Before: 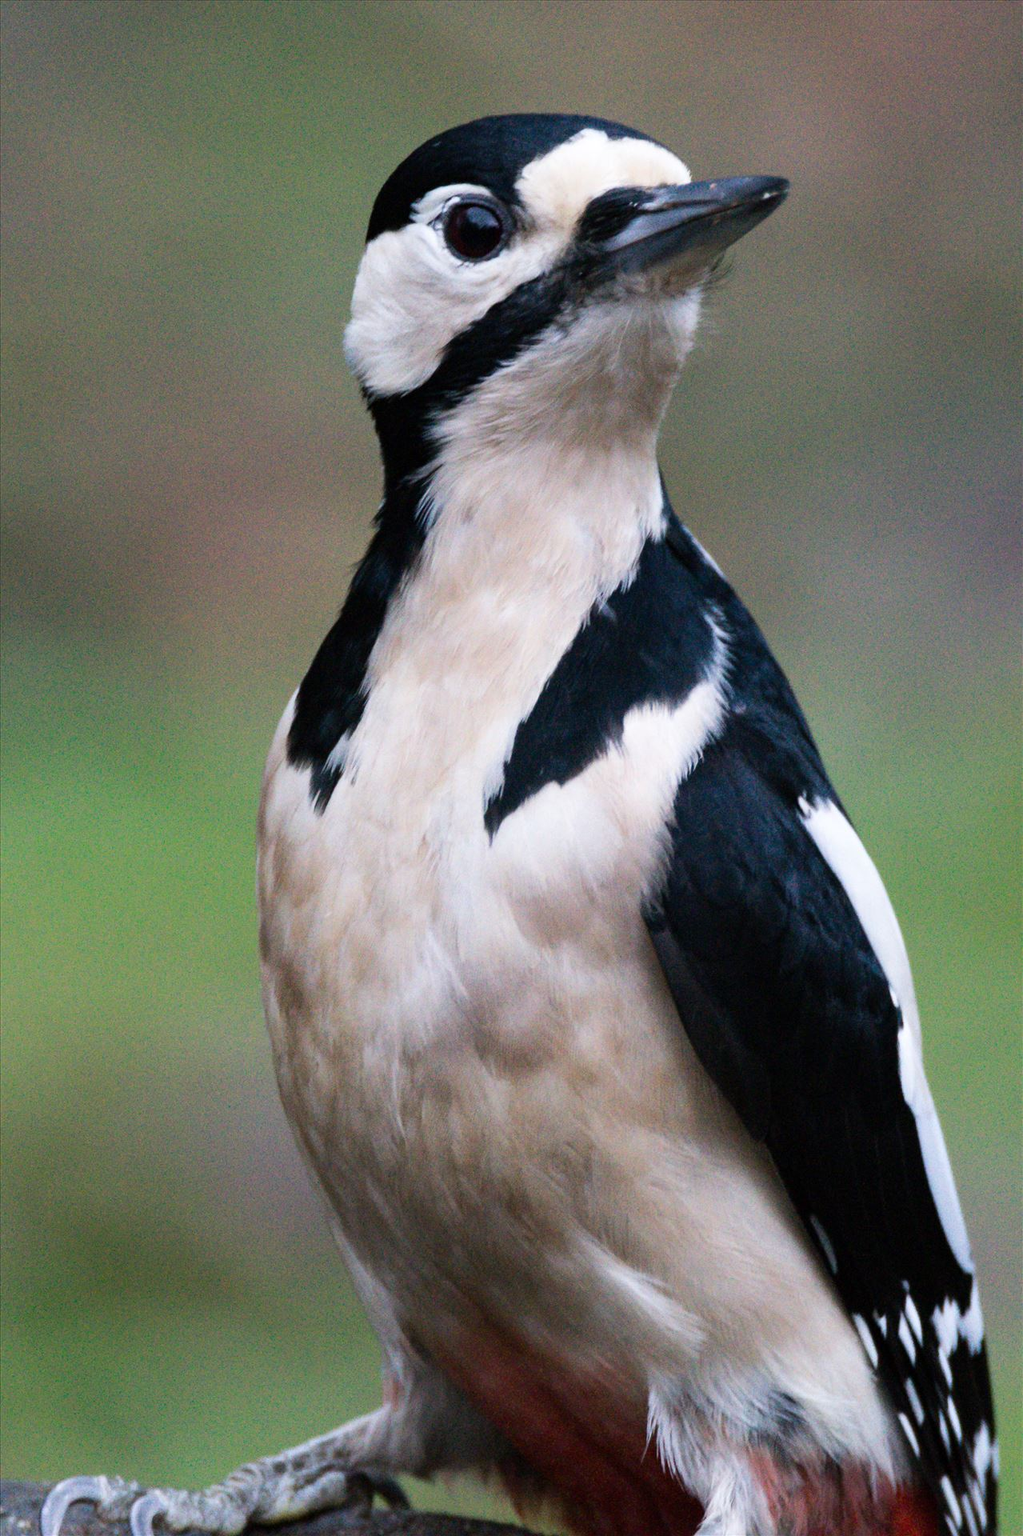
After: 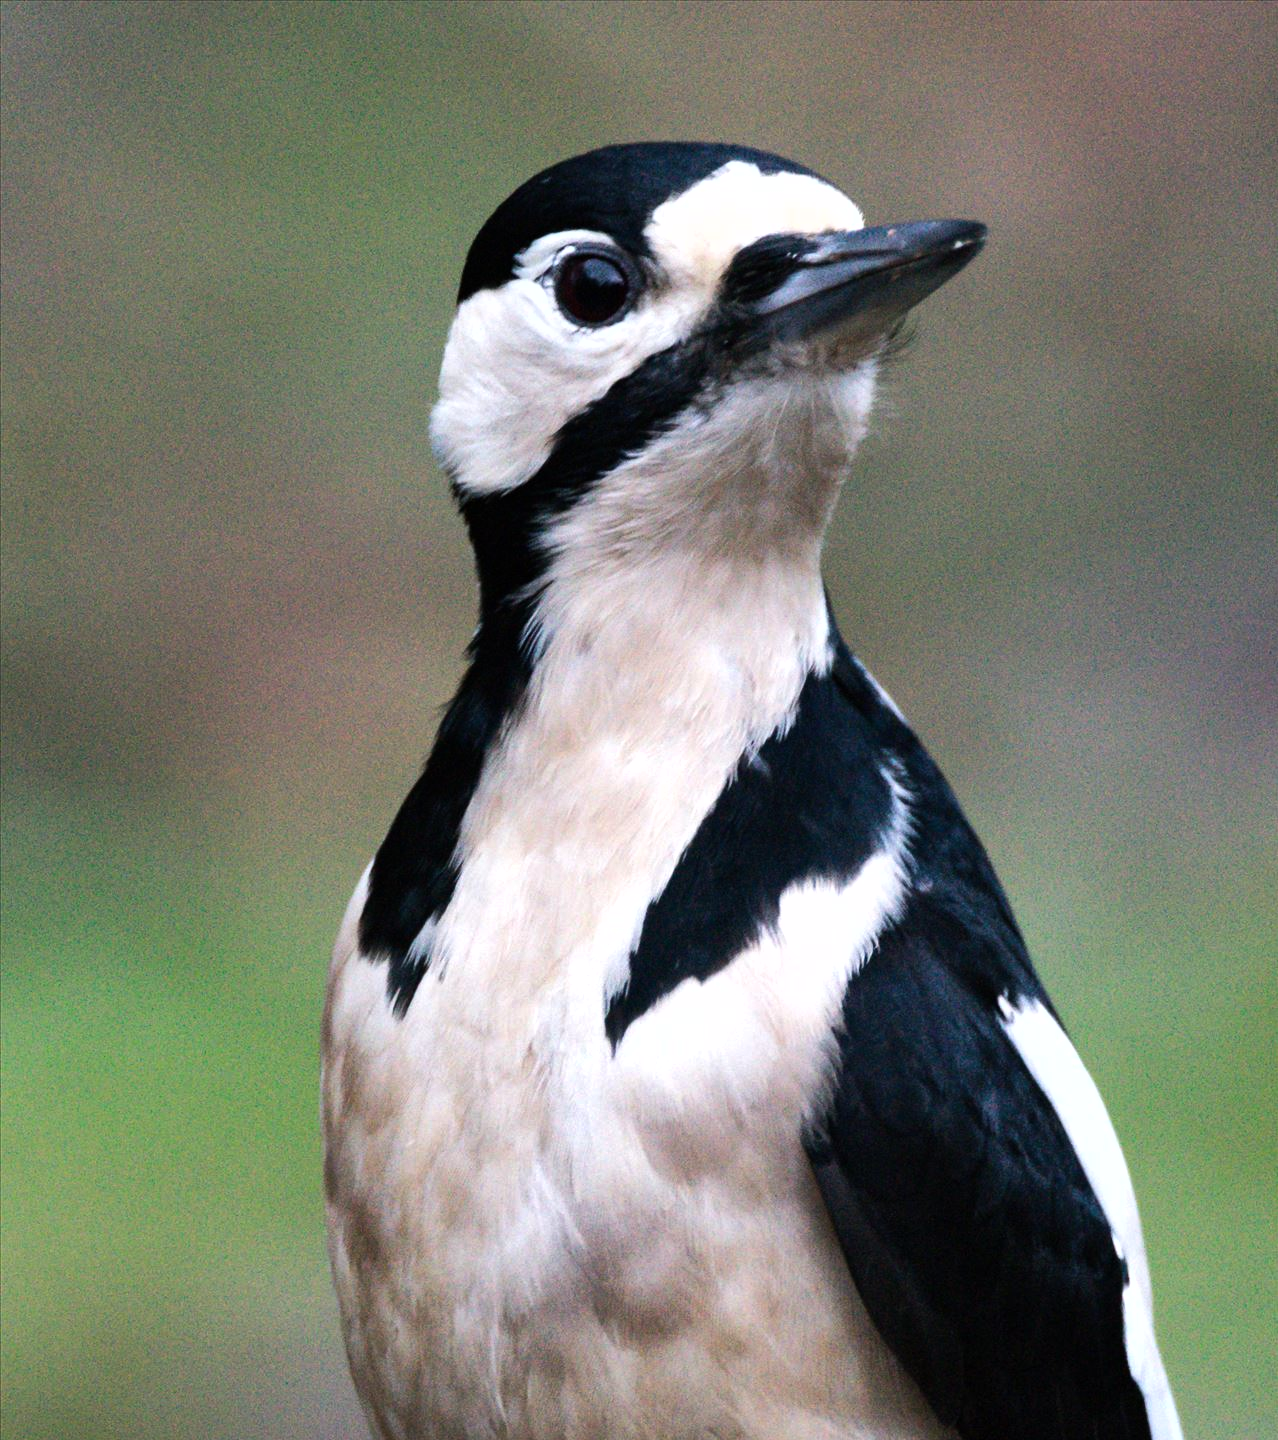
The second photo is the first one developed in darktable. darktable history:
tone equalizer: -8 EV -0.417 EV, -7 EV -0.389 EV, -6 EV -0.333 EV, -5 EV -0.222 EV, -3 EV 0.222 EV, -2 EV 0.333 EV, -1 EV 0.389 EV, +0 EV 0.417 EV, edges refinement/feathering 500, mask exposure compensation -1.57 EV, preserve details no
crop: bottom 24.967%
shadows and highlights: low approximation 0.01, soften with gaussian
